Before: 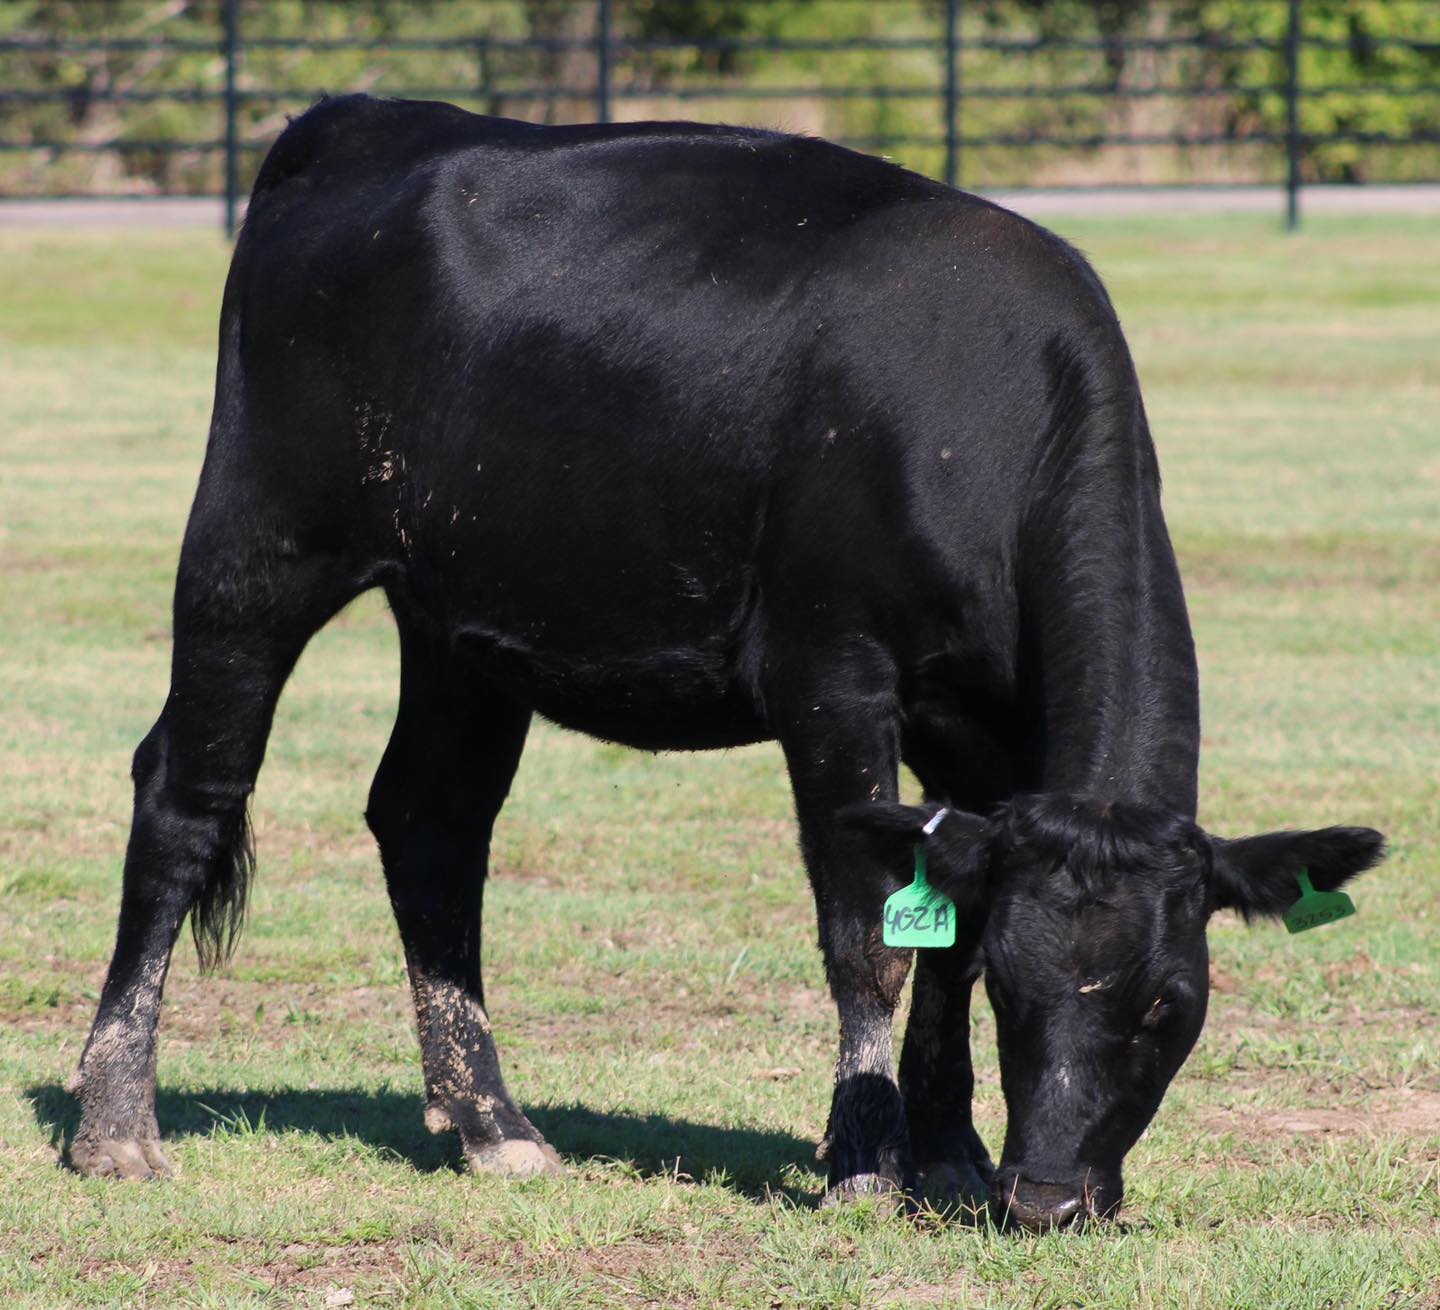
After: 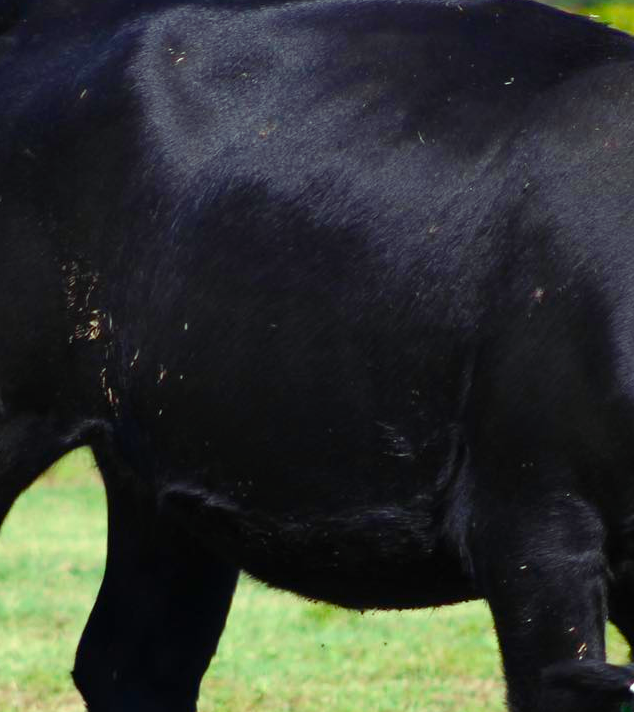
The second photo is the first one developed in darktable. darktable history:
color balance rgb: highlights gain › luminance 15.084%, highlights gain › chroma 6.968%, highlights gain › hue 126.6°, linear chroma grading › global chroma 15.465%, perceptual saturation grading › global saturation 20%, perceptual saturation grading › highlights -25.479%, perceptual saturation grading › shadows 50.158%, global vibrance 20%
crop: left 20.385%, top 10.814%, right 35.562%, bottom 34.797%
local contrast: mode bilateral grid, contrast 100, coarseness 100, detail 91%, midtone range 0.2
